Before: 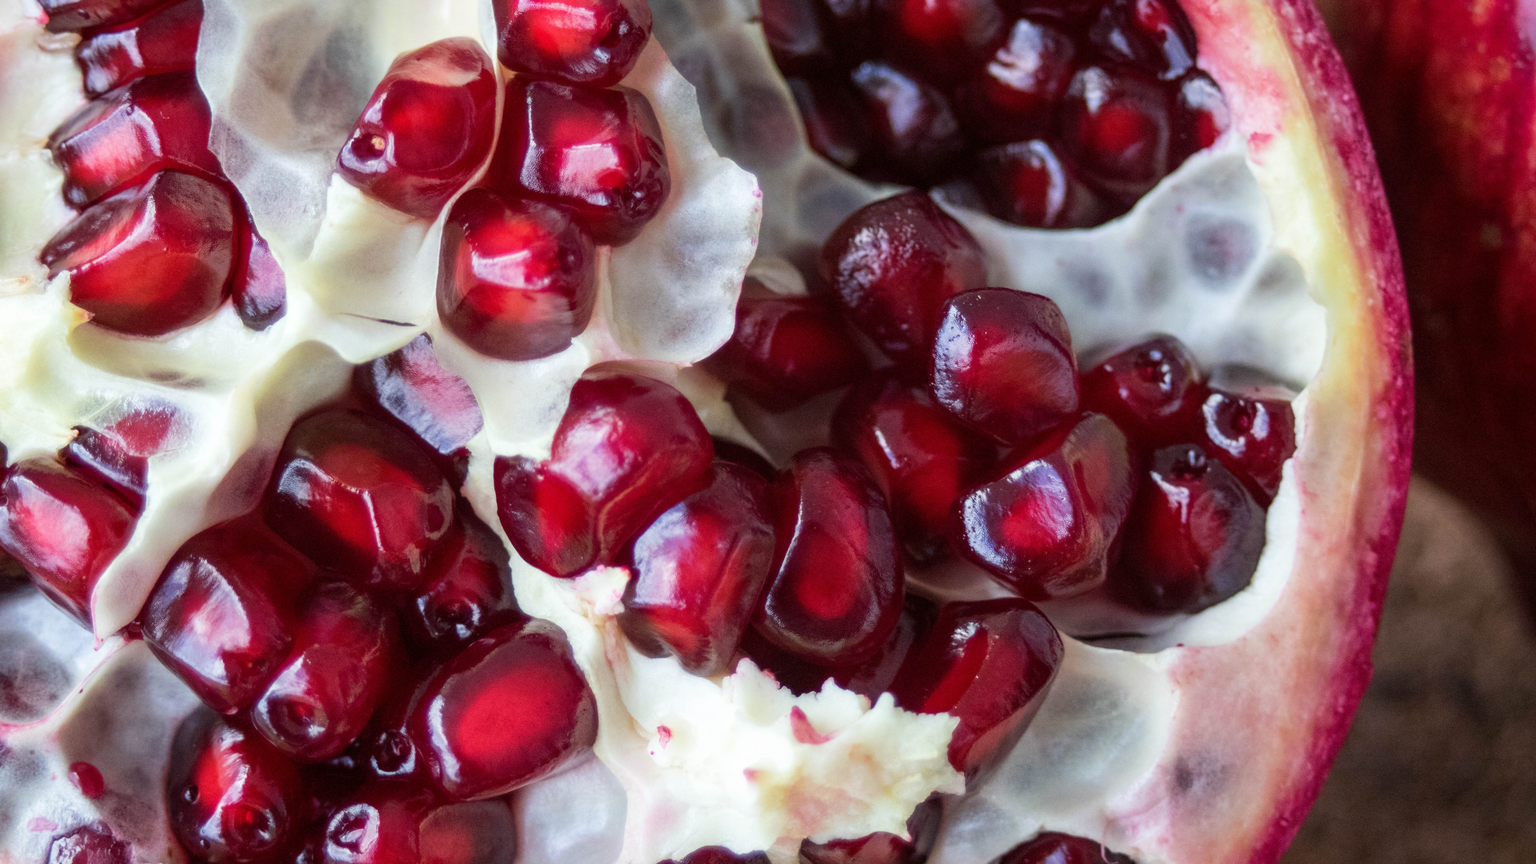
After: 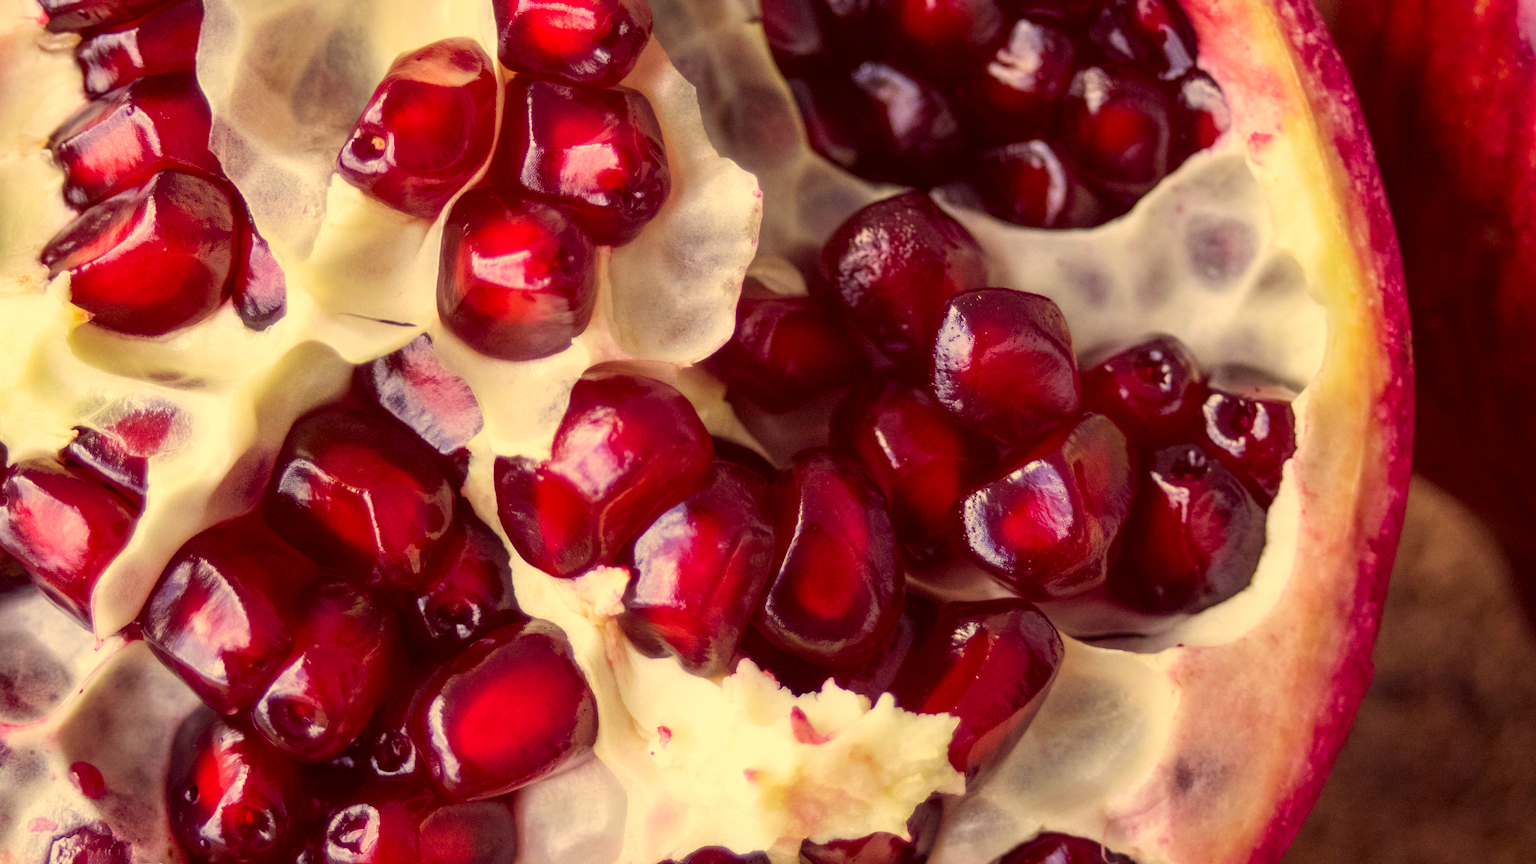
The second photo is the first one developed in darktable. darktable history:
color correction: highlights a* 10.06, highlights b* 38.29, shadows a* 14.46, shadows b* 3.35
